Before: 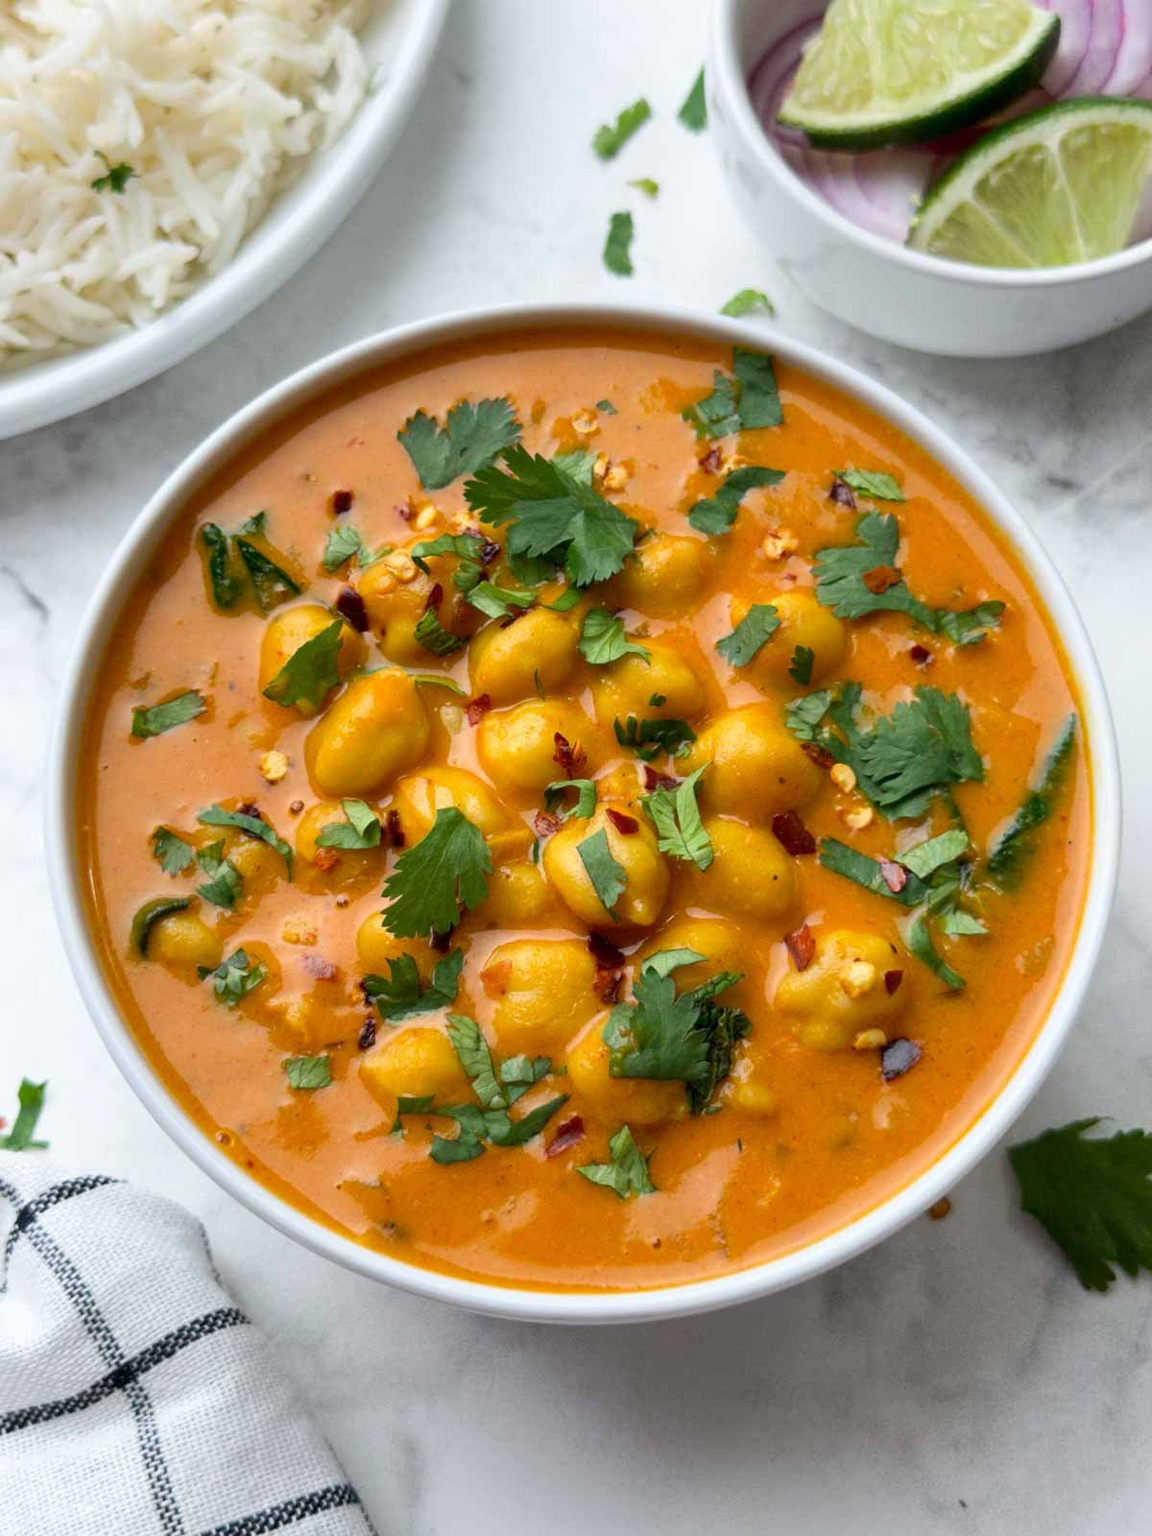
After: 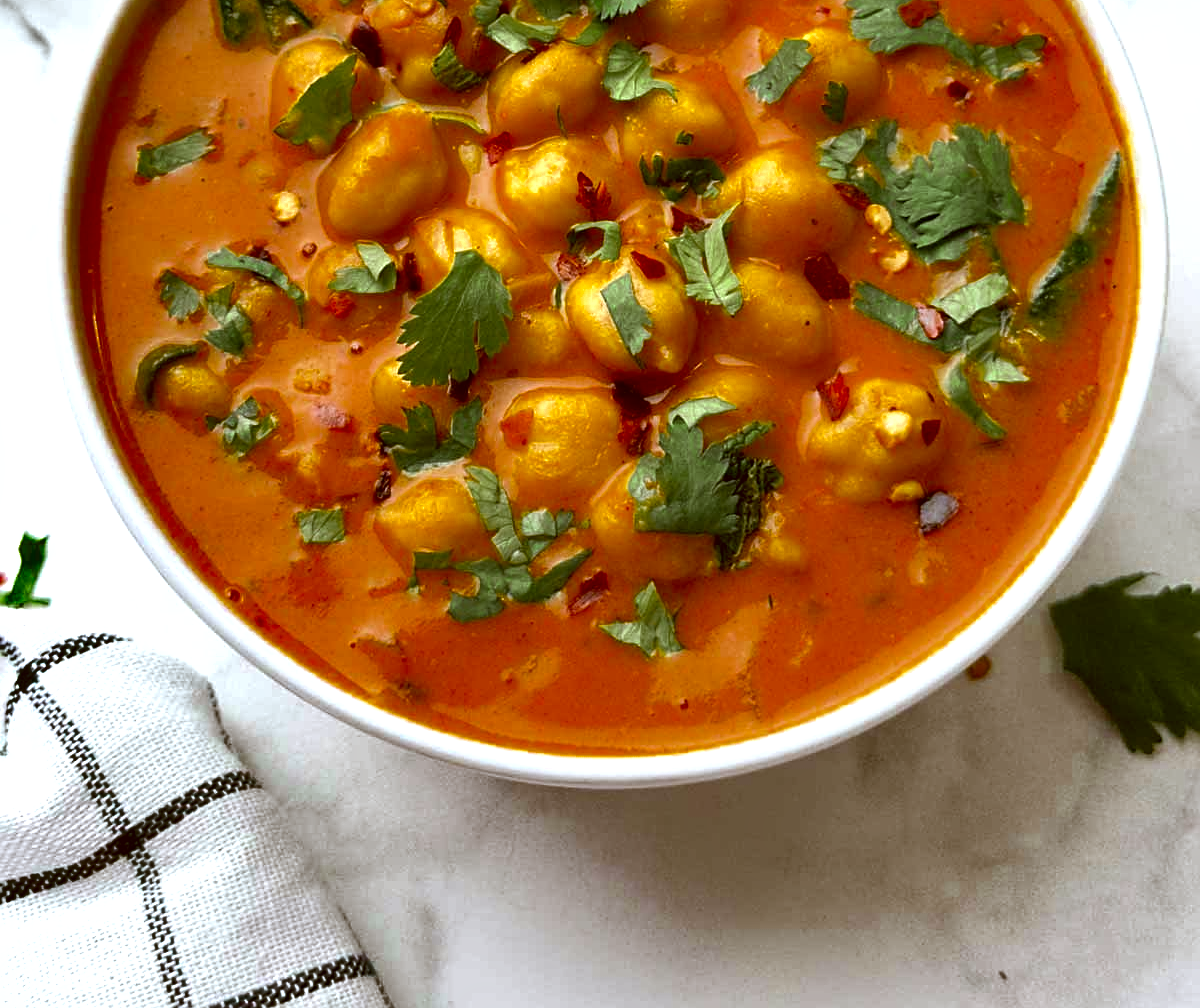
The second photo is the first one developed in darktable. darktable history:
crop and rotate: top 36.971%
shadows and highlights: shadows 59.55, highlights color adjustment 78.79%, soften with gaussian
tone equalizer: -8 EV -0.423 EV, -7 EV -0.356 EV, -6 EV -0.301 EV, -5 EV -0.241 EV, -3 EV 0.2 EV, -2 EV 0.312 EV, -1 EV 0.41 EV, +0 EV 0.44 EV
color correction: highlights a* -0.461, highlights b* 0.182, shadows a* 4.9, shadows b* 20.91
sharpen: on, module defaults
color zones: curves: ch0 [(0.11, 0.396) (0.195, 0.36) (0.25, 0.5) (0.303, 0.412) (0.357, 0.544) (0.75, 0.5) (0.967, 0.328)]; ch1 [(0, 0.468) (0.112, 0.512) (0.202, 0.6) (0.25, 0.5) (0.307, 0.352) (0.357, 0.544) (0.75, 0.5) (0.963, 0.524)]
